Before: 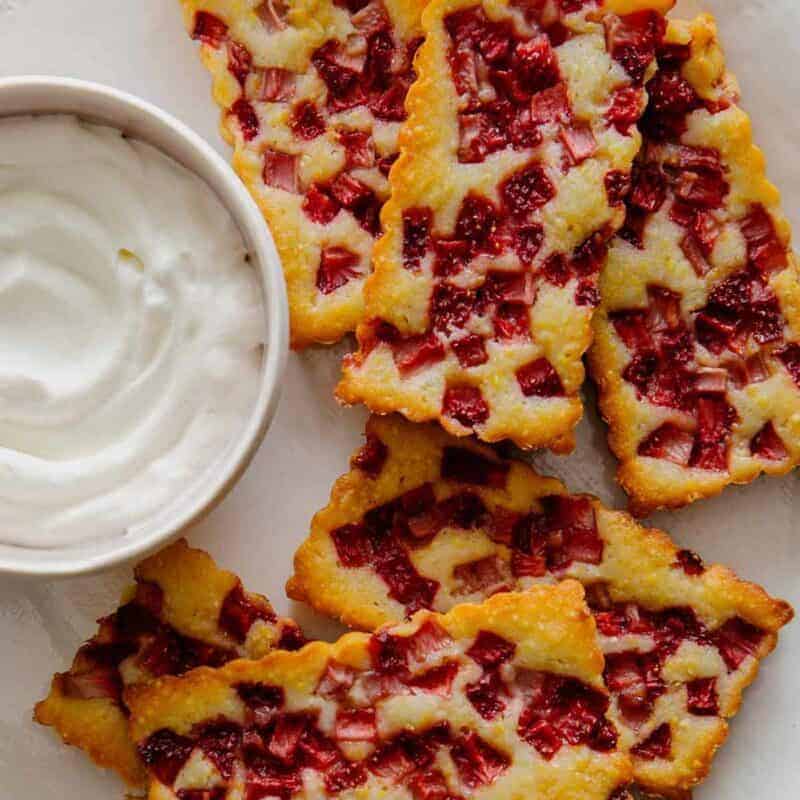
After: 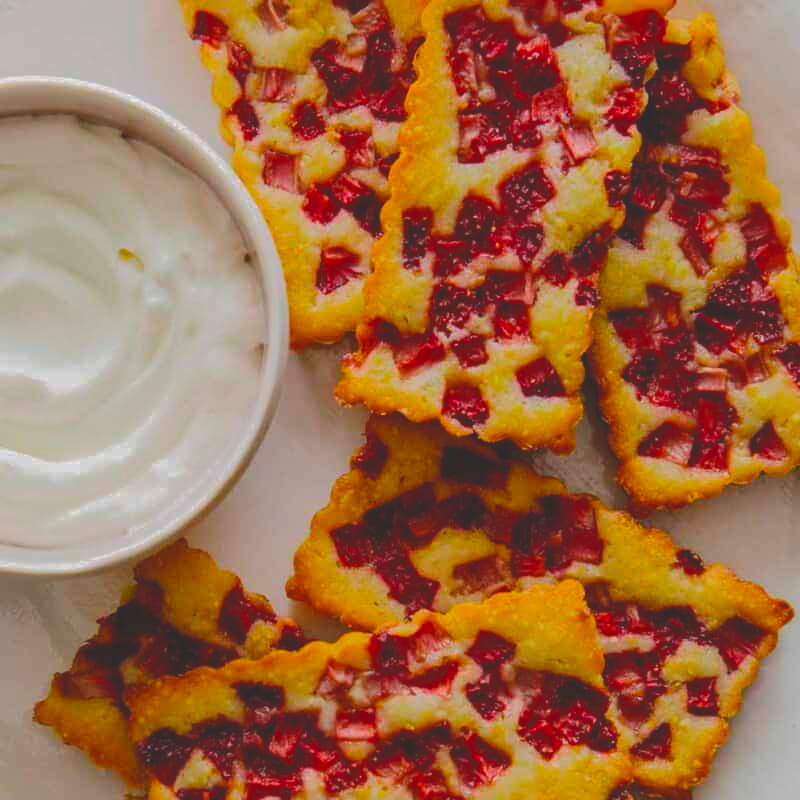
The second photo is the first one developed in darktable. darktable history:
tone curve: curves: ch0 [(0, 0) (0.003, 0.098) (0.011, 0.099) (0.025, 0.103) (0.044, 0.114) (0.069, 0.13) (0.1, 0.142) (0.136, 0.161) (0.177, 0.189) (0.224, 0.224) (0.277, 0.266) (0.335, 0.32) (0.399, 0.38) (0.468, 0.45) (0.543, 0.522) (0.623, 0.598) (0.709, 0.669) (0.801, 0.731) (0.898, 0.786) (1, 1)], color space Lab, independent channels, preserve colors none
color balance rgb: shadows lift › hue 87.71°, global offset › luminance 1.996%, perceptual saturation grading › global saturation 29.489%, global vibrance 20%
